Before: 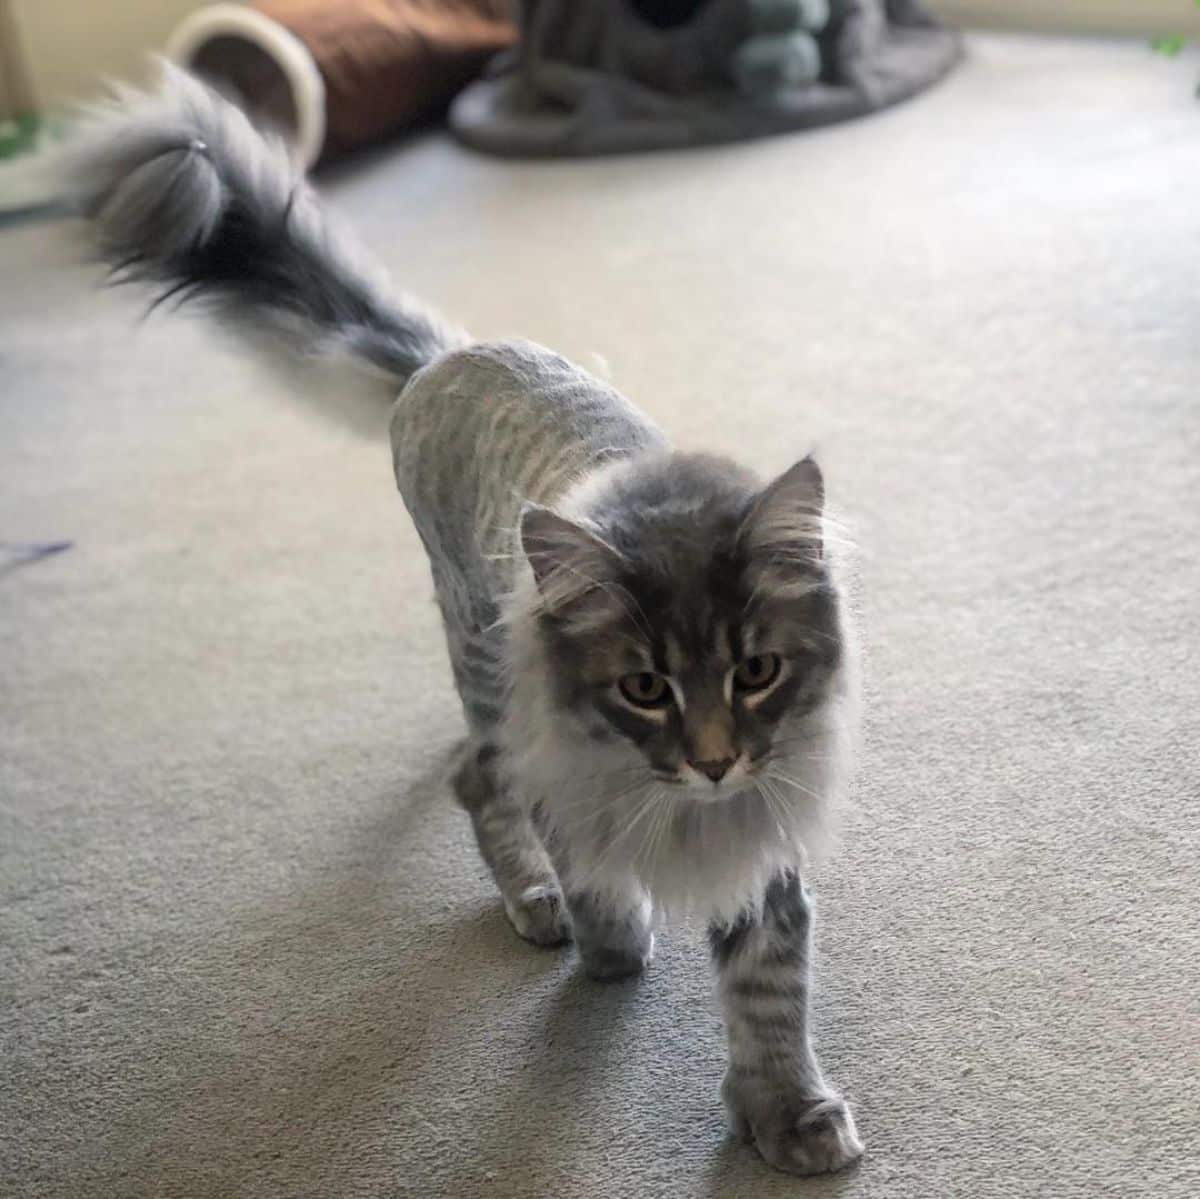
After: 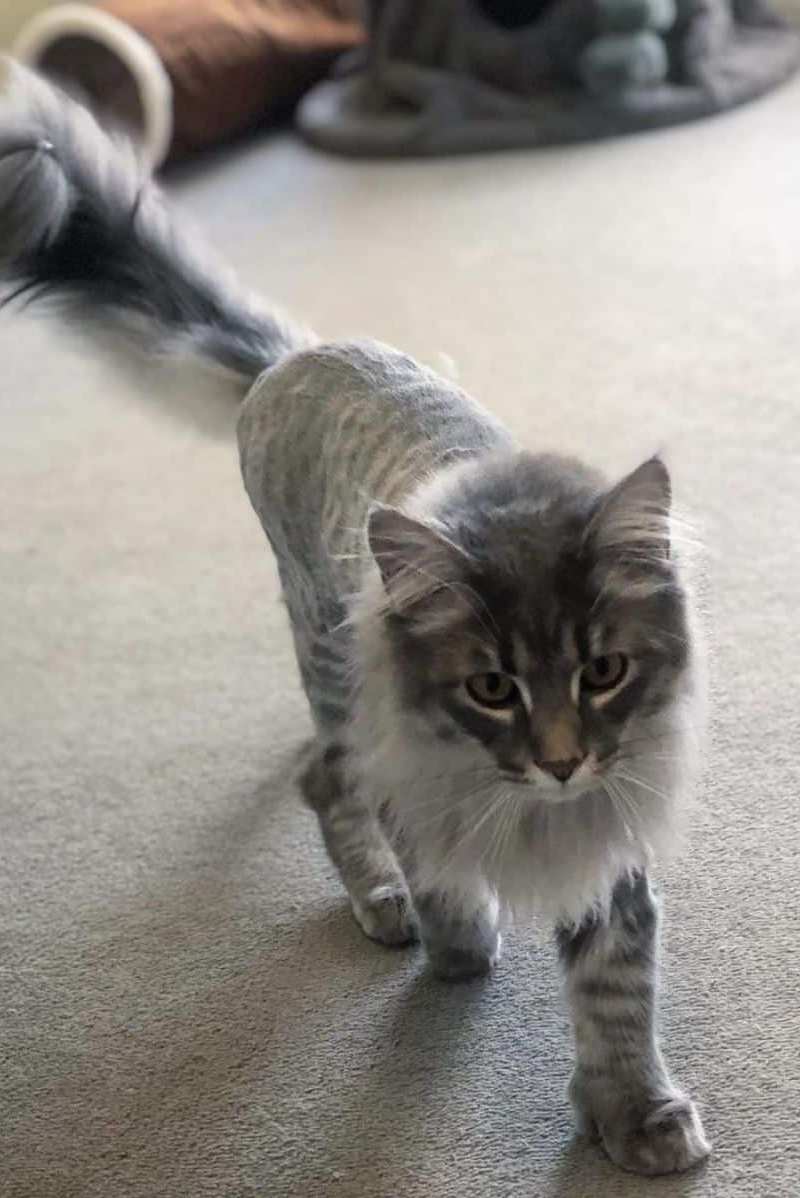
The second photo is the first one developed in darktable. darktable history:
crop and rotate: left 12.789%, right 20.486%
